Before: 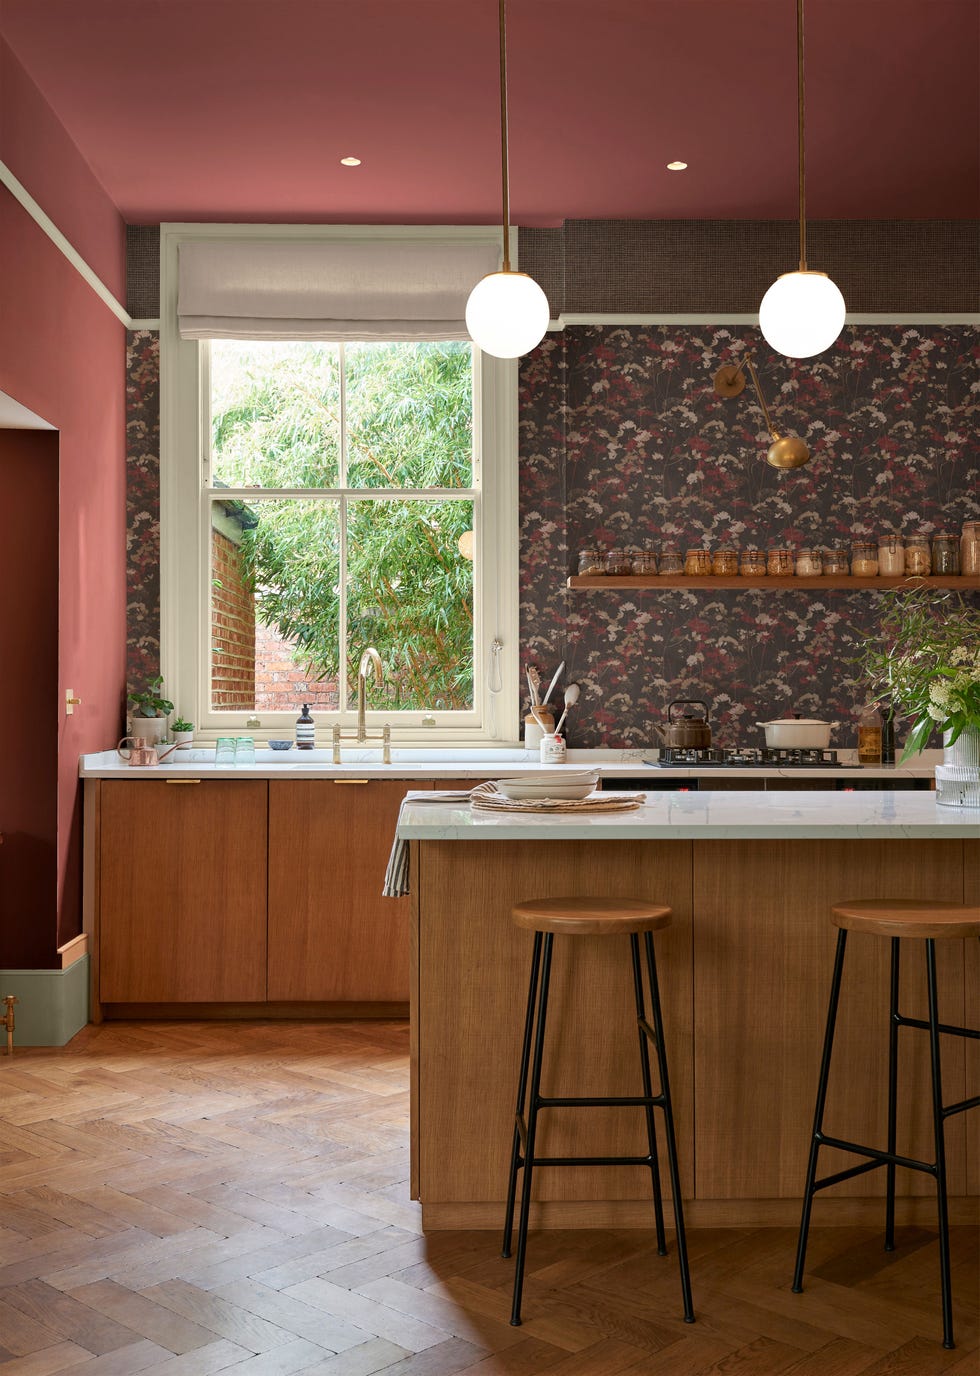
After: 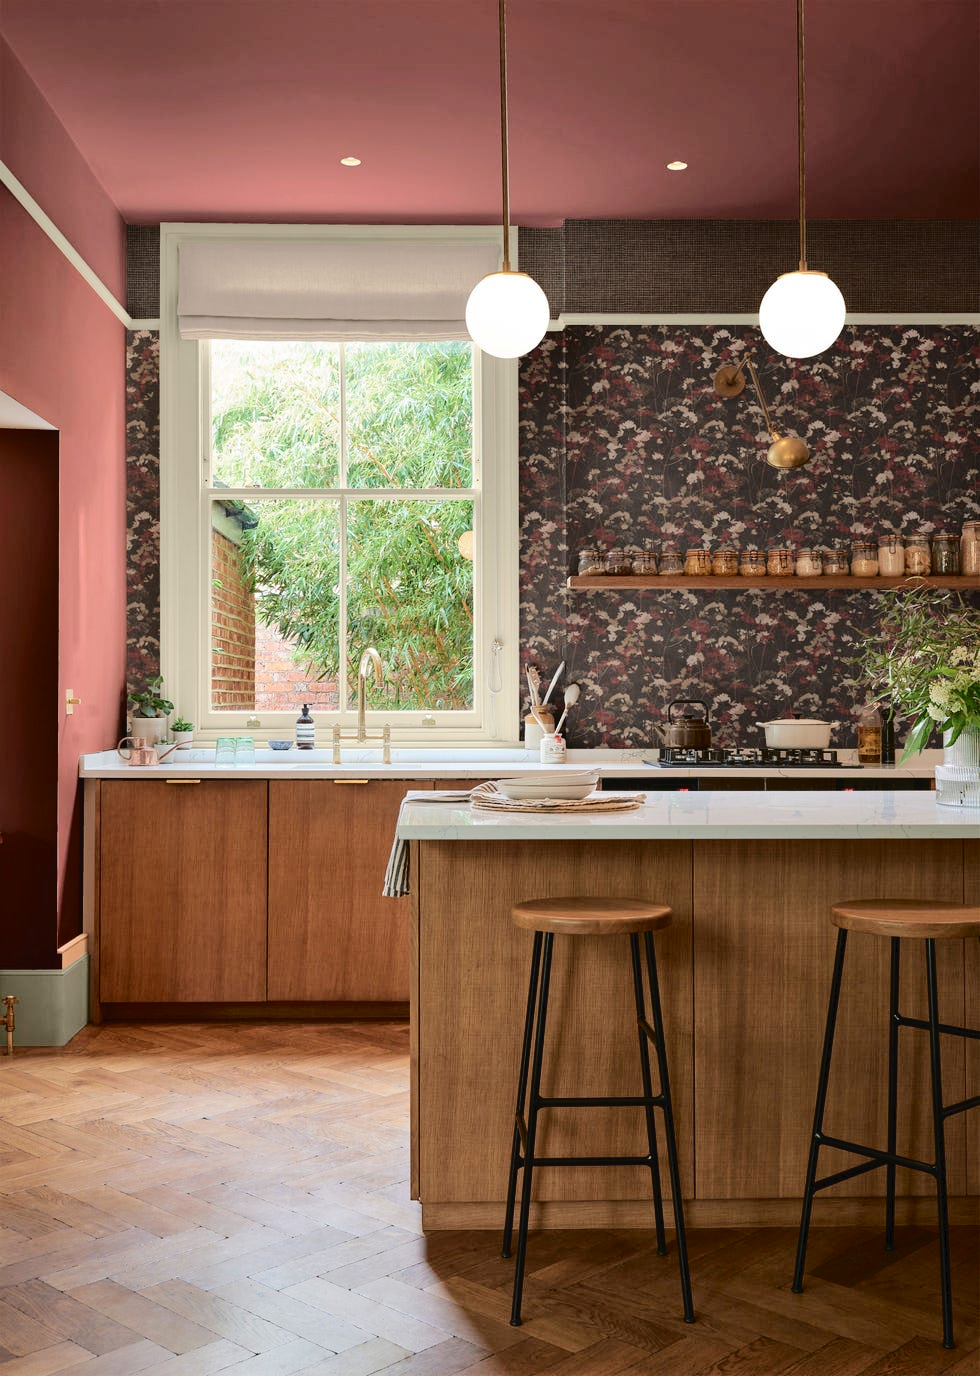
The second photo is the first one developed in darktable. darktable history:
tone curve: curves: ch0 [(0, 0) (0.003, 0.031) (0.011, 0.033) (0.025, 0.038) (0.044, 0.049) (0.069, 0.059) (0.1, 0.071) (0.136, 0.093) (0.177, 0.142) (0.224, 0.204) (0.277, 0.292) (0.335, 0.387) (0.399, 0.484) (0.468, 0.567) (0.543, 0.643) (0.623, 0.712) (0.709, 0.776) (0.801, 0.837) (0.898, 0.903) (1, 1)], color space Lab, independent channels
